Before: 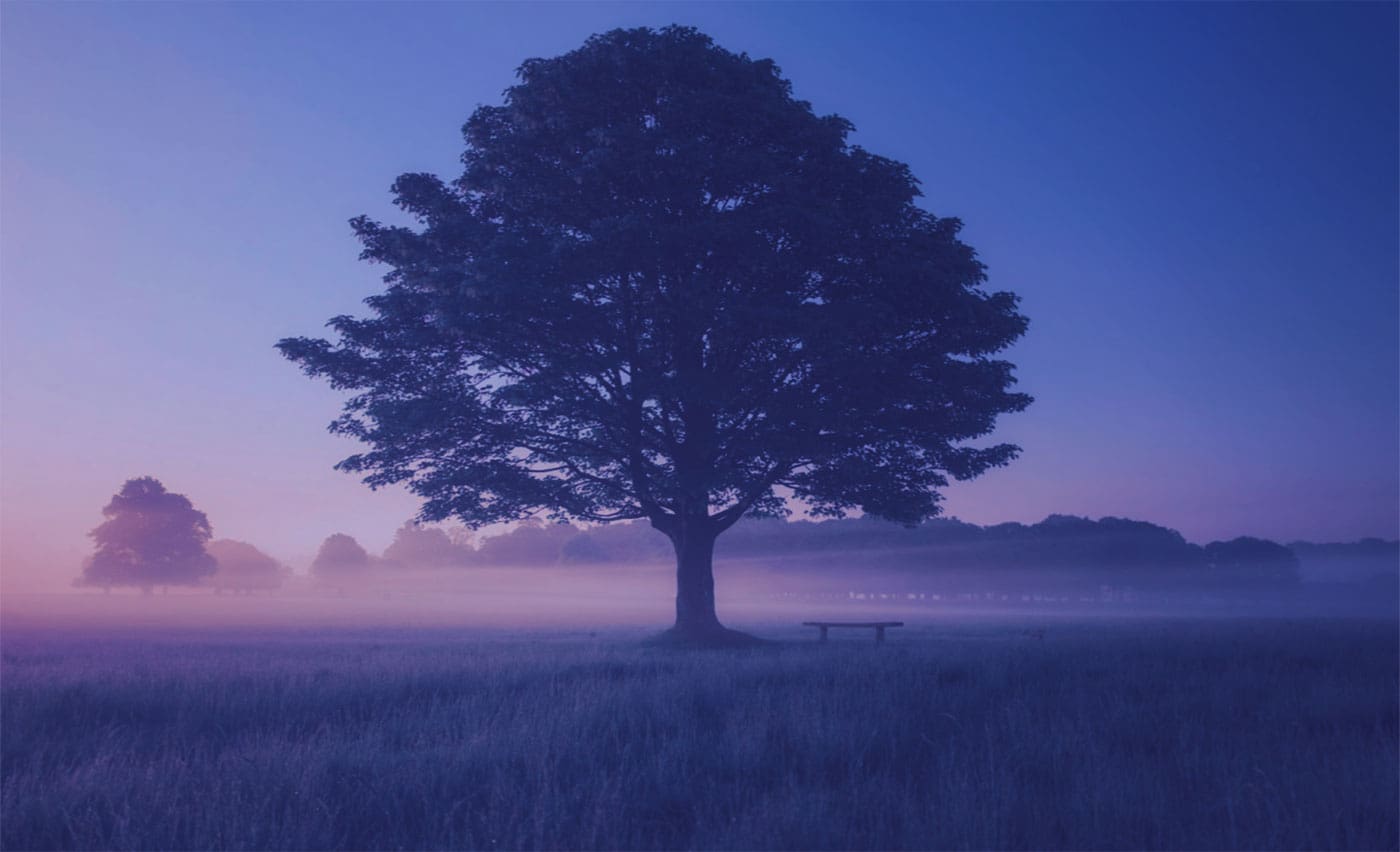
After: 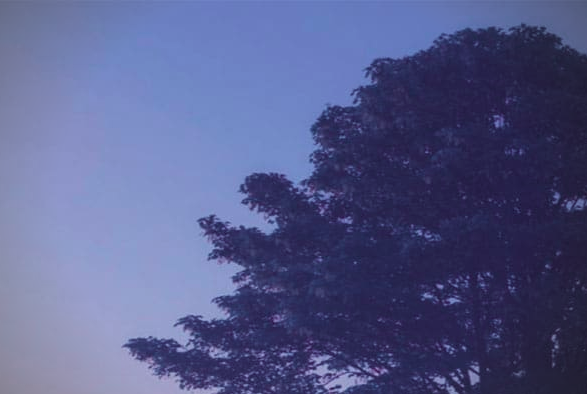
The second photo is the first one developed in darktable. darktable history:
vignetting: width/height ratio 1.094
exposure: exposure -0.153 EV, compensate highlight preservation false
color zones: curves: ch0 [(0.018, 0.548) (0.197, 0.654) (0.425, 0.447) (0.605, 0.658) (0.732, 0.579)]; ch1 [(0.105, 0.531) (0.224, 0.531) (0.386, 0.39) (0.618, 0.456) (0.732, 0.456) (0.956, 0.421)]; ch2 [(0.039, 0.583) (0.215, 0.465) (0.399, 0.544) (0.465, 0.548) (0.614, 0.447) (0.724, 0.43) (0.882, 0.623) (0.956, 0.632)]
crop and rotate: left 10.817%, top 0.062%, right 47.194%, bottom 53.626%
